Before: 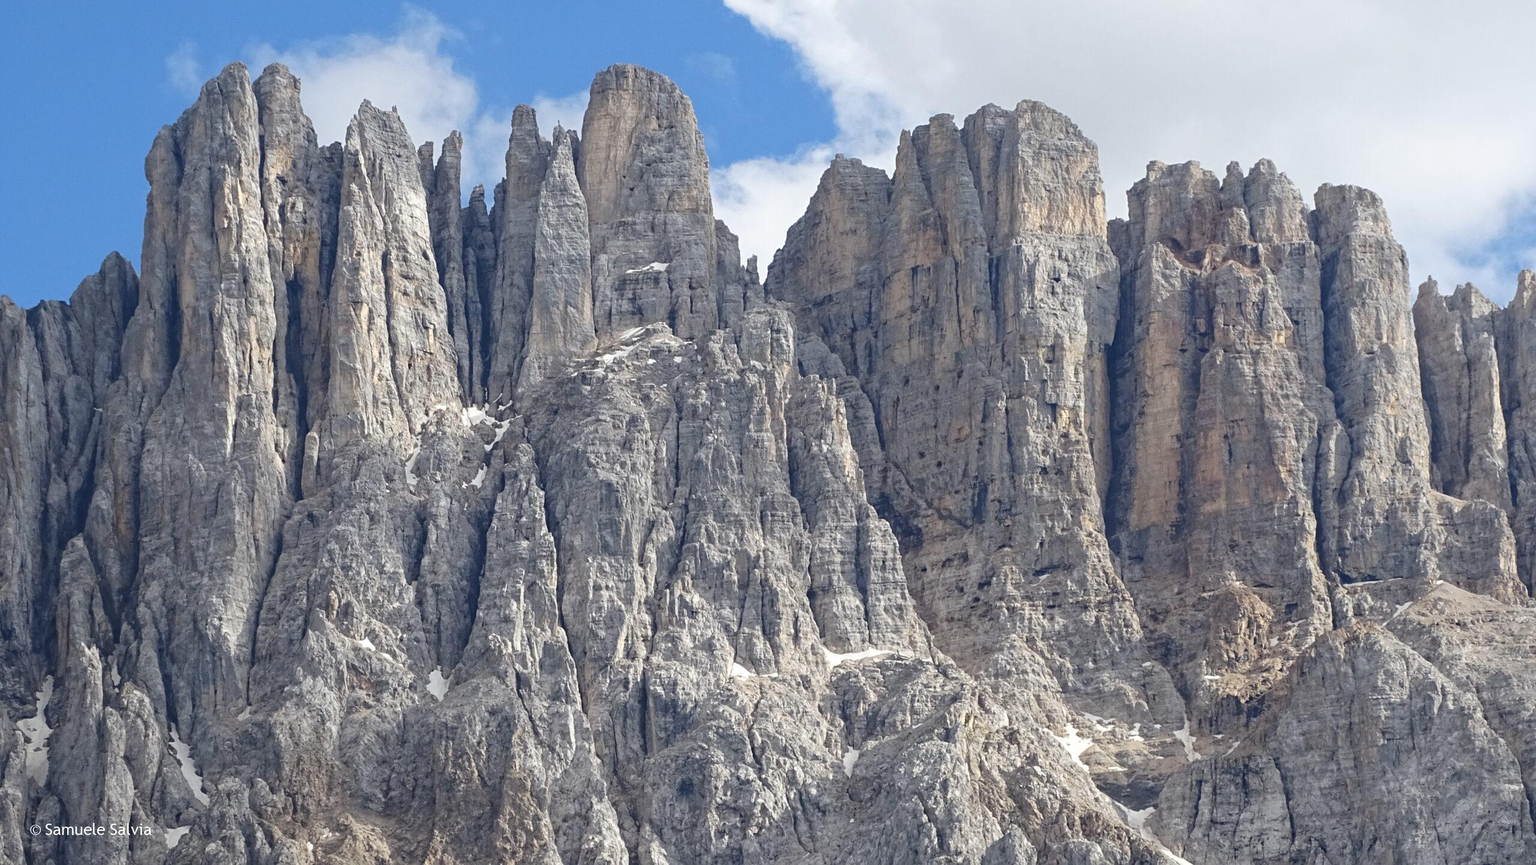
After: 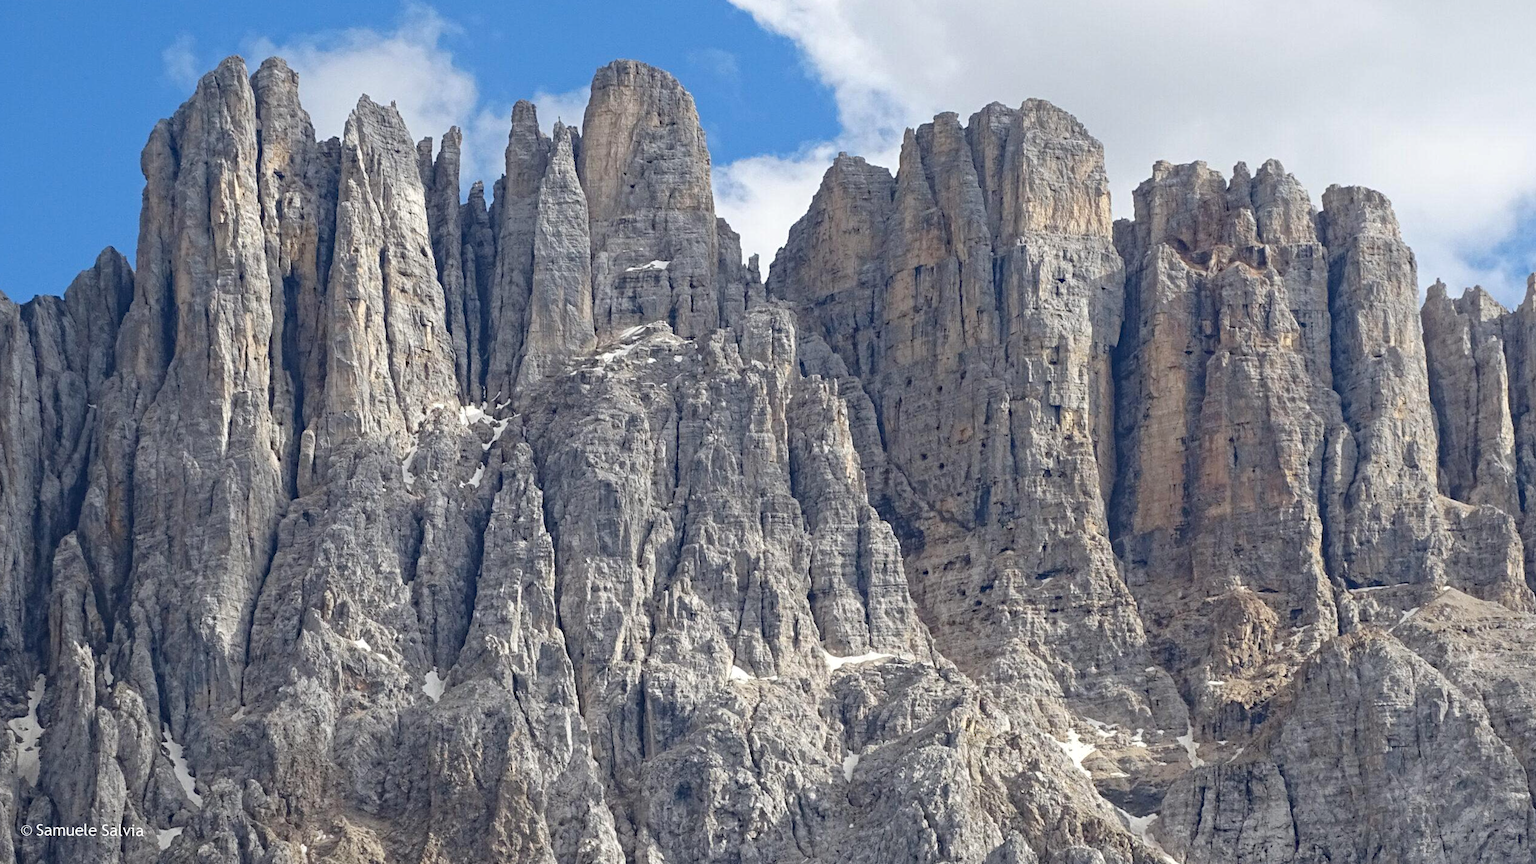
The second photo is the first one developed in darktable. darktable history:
crop and rotate: angle -0.326°
haze removal: compatibility mode true, adaptive false
